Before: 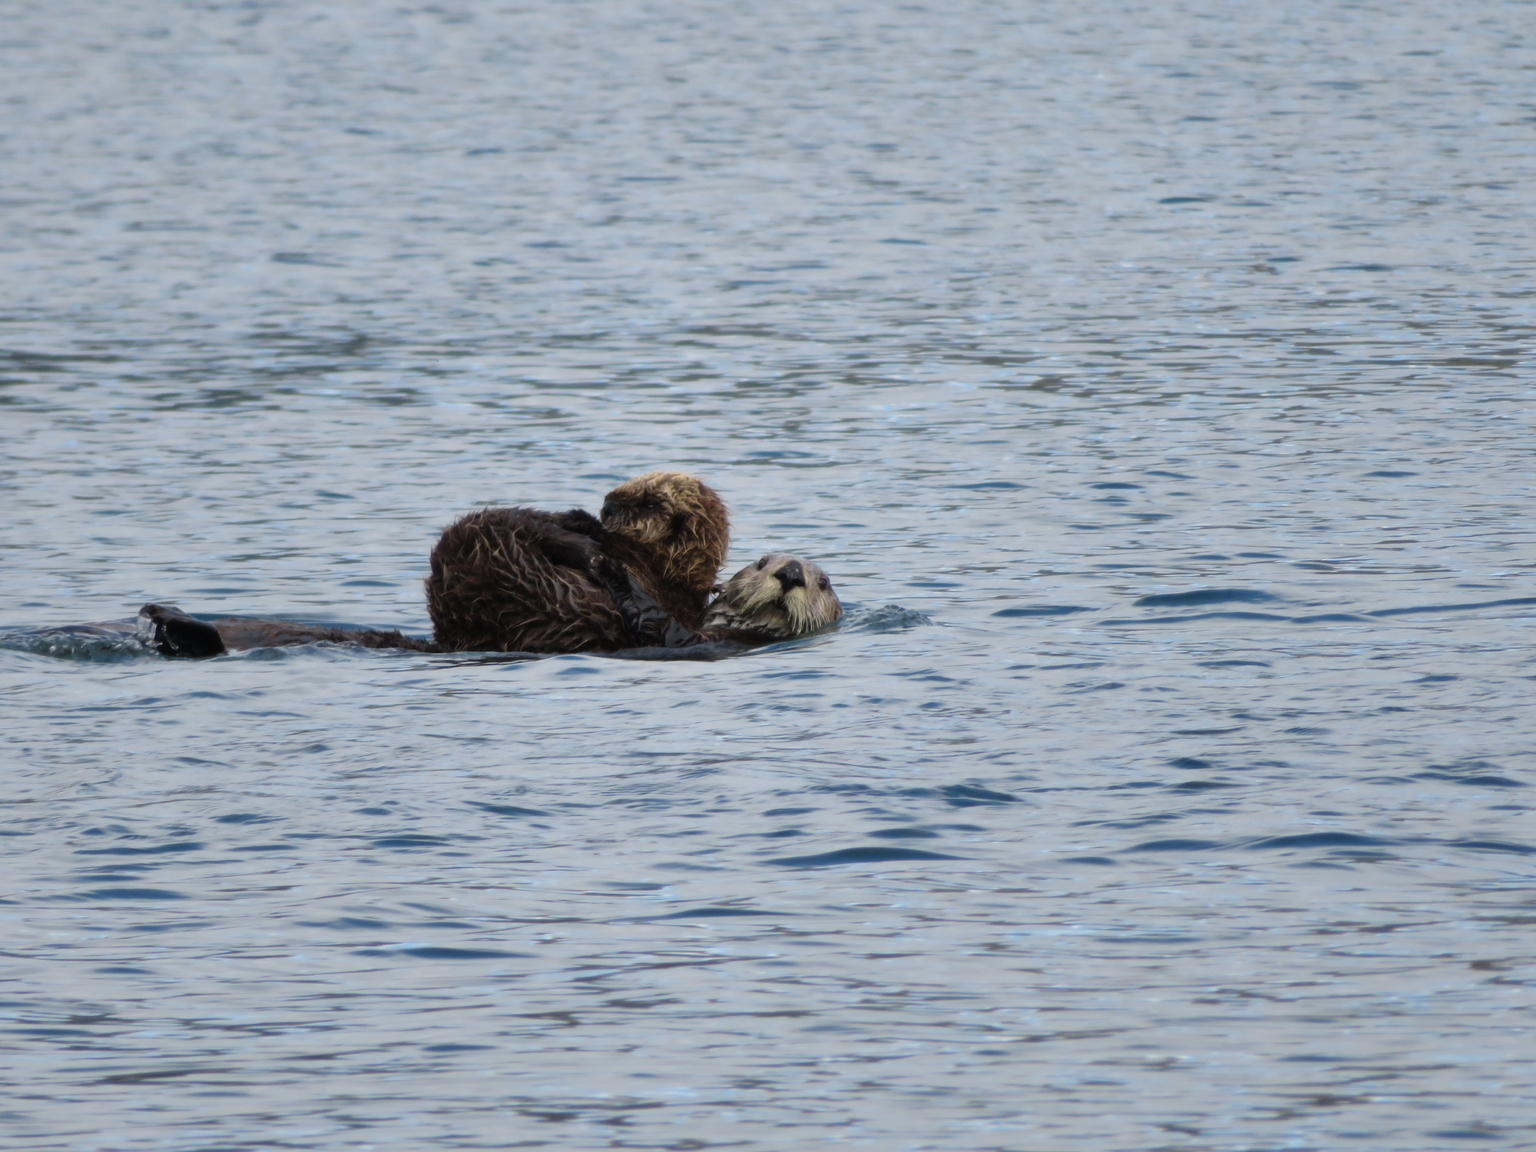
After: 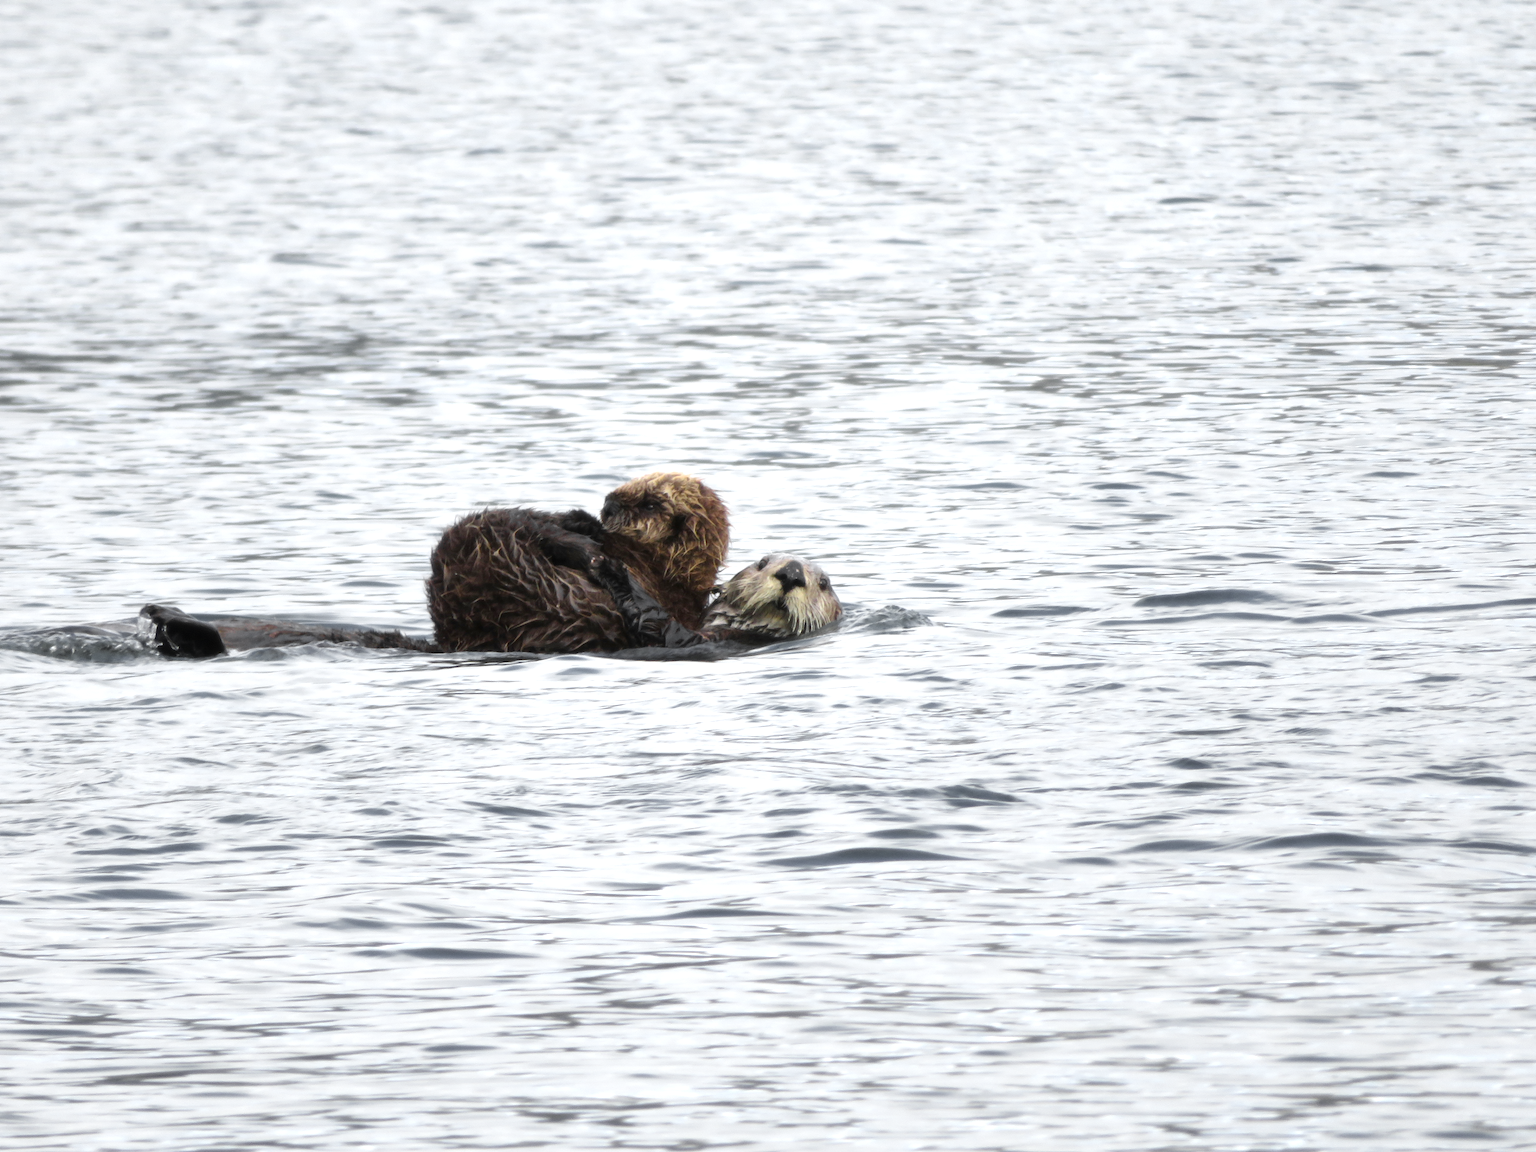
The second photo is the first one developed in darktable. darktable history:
color zones: curves: ch0 [(0.004, 0.388) (0.125, 0.392) (0.25, 0.404) (0.375, 0.5) (0.5, 0.5) (0.625, 0.5) (0.75, 0.5) (0.875, 0.5)]; ch1 [(0, 0.5) (0.125, 0.5) (0.25, 0.5) (0.375, 0.124) (0.524, 0.124) (0.645, 0.128) (0.789, 0.132) (0.914, 0.096) (0.998, 0.068)]
exposure: black level correction 0.001, exposure 1.05 EV, compensate exposure bias true, compensate highlight preservation false
